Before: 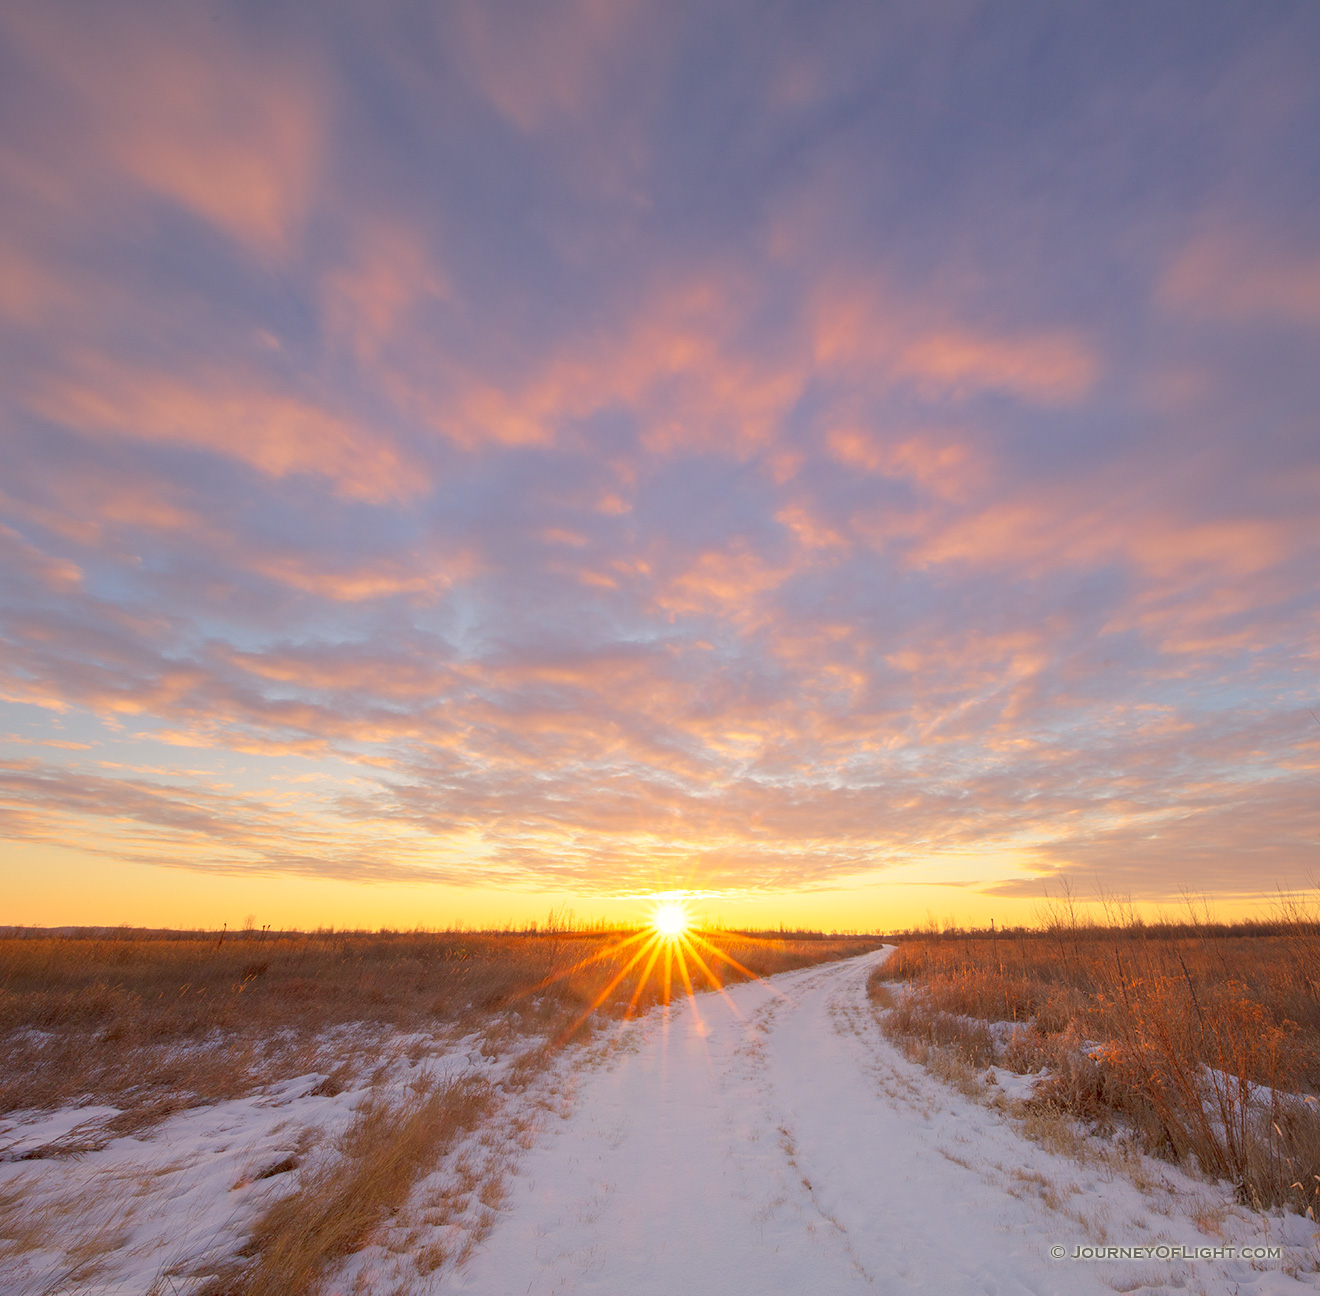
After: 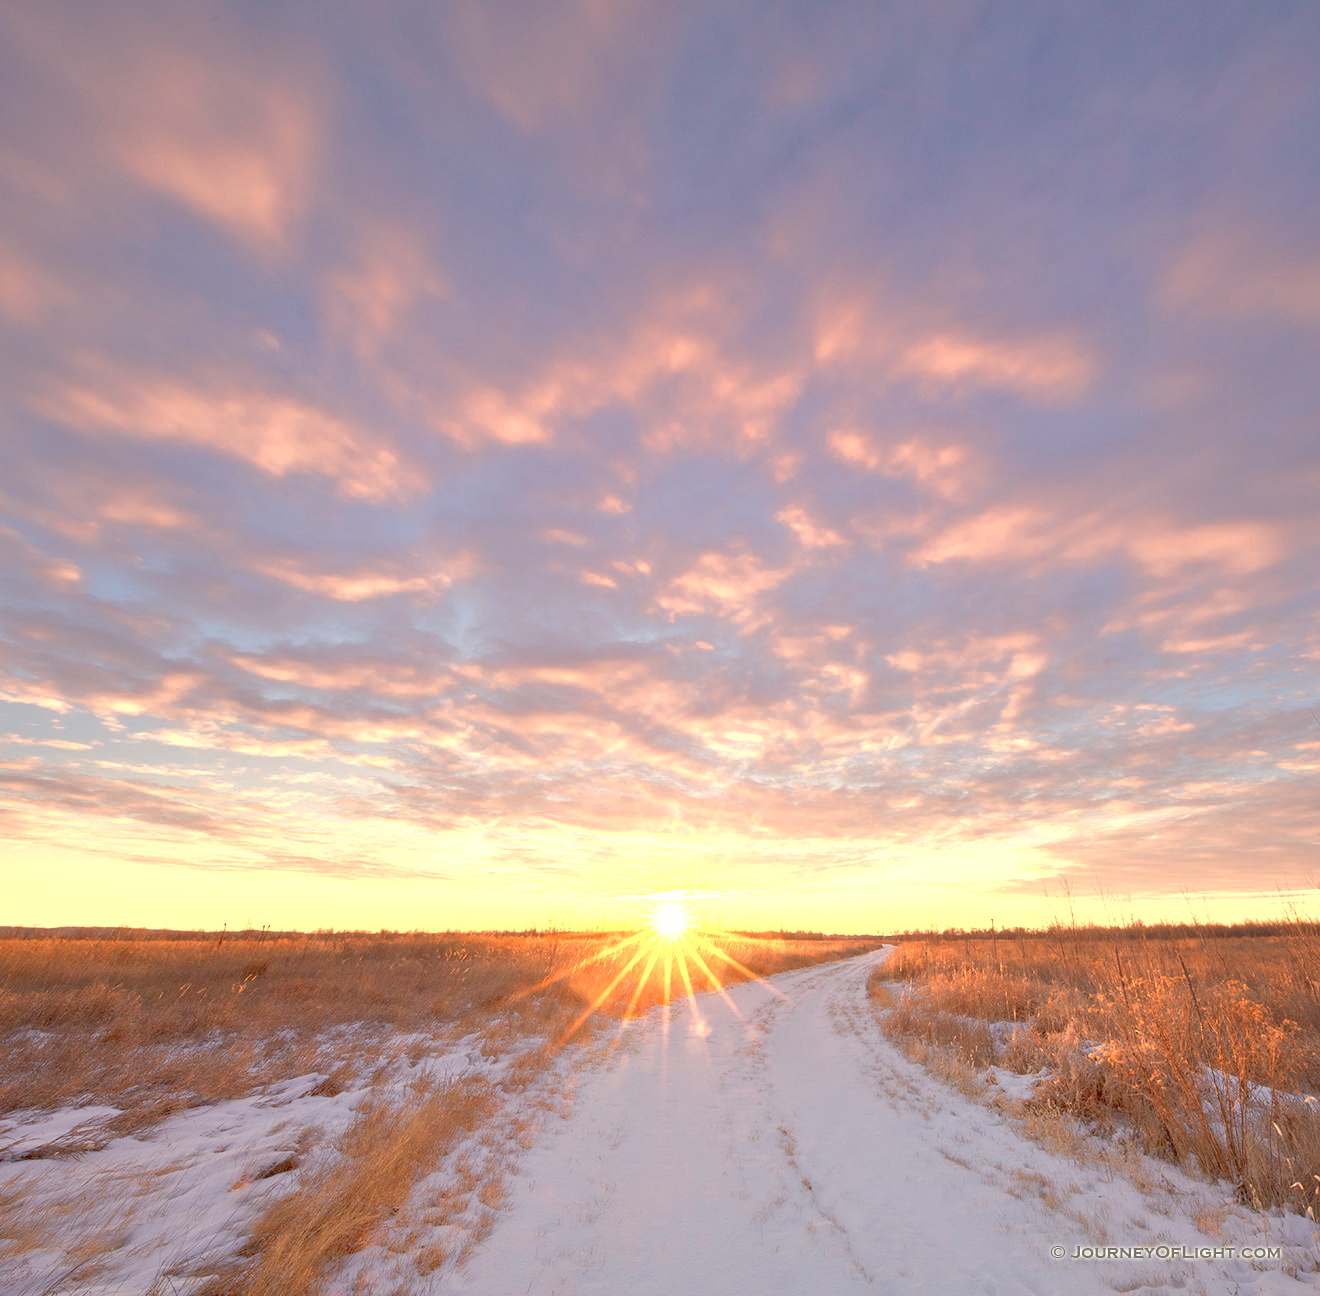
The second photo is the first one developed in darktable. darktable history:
tone equalizer: -8 EV 1 EV, -7 EV 1 EV, -6 EV 1 EV, -5 EV 1 EV, -4 EV 1 EV, -3 EV 0.75 EV, -2 EV 0.5 EV, -1 EV 0.25 EV
color zones: curves: ch0 [(0.018, 0.548) (0.197, 0.654) (0.425, 0.447) (0.605, 0.658) (0.732, 0.579)]; ch1 [(0.105, 0.531) (0.224, 0.531) (0.386, 0.39) (0.618, 0.456) (0.732, 0.456) (0.956, 0.421)]; ch2 [(0.039, 0.583) (0.215, 0.465) (0.399, 0.544) (0.465, 0.548) (0.614, 0.447) (0.724, 0.43) (0.882, 0.623) (0.956, 0.632)]
